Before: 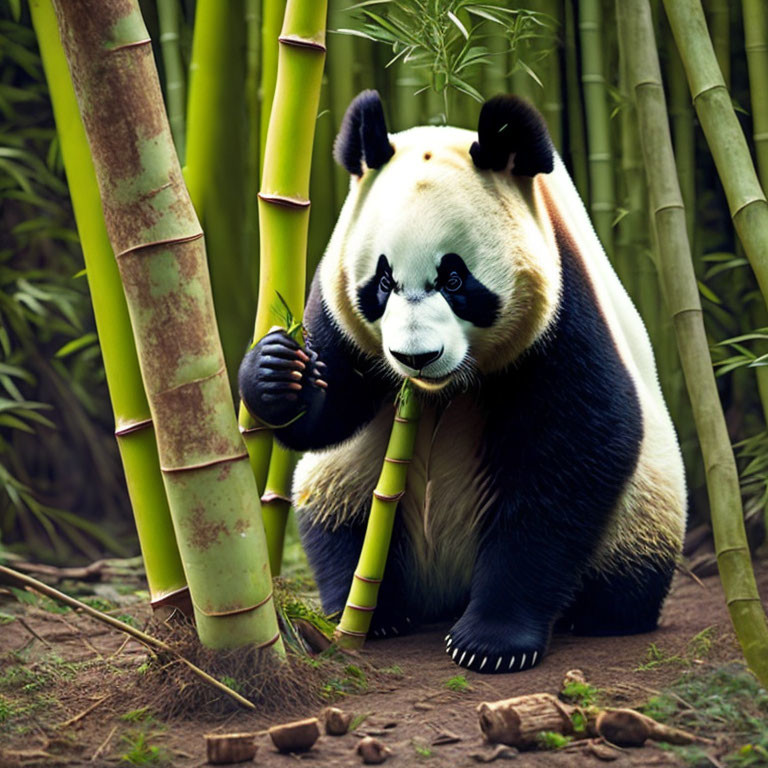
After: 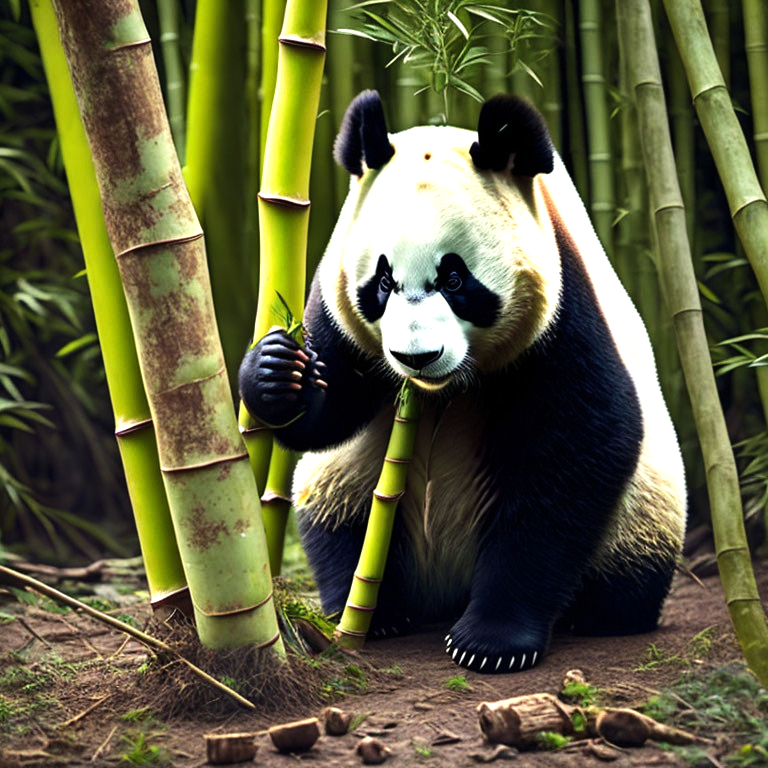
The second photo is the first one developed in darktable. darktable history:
tone equalizer: -8 EV -0.787 EV, -7 EV -0.697 EV, -6 EV -0.626 EV, -5 EV -0.399 EV, -3 EV 0.393 EV, -2 EV 0.6 EV, -1 EV 0.682 EV, +0 EV 0.72 EV, edges refinement/feathering 500, mask exposure compensation -1.57 EV, preserve details no
